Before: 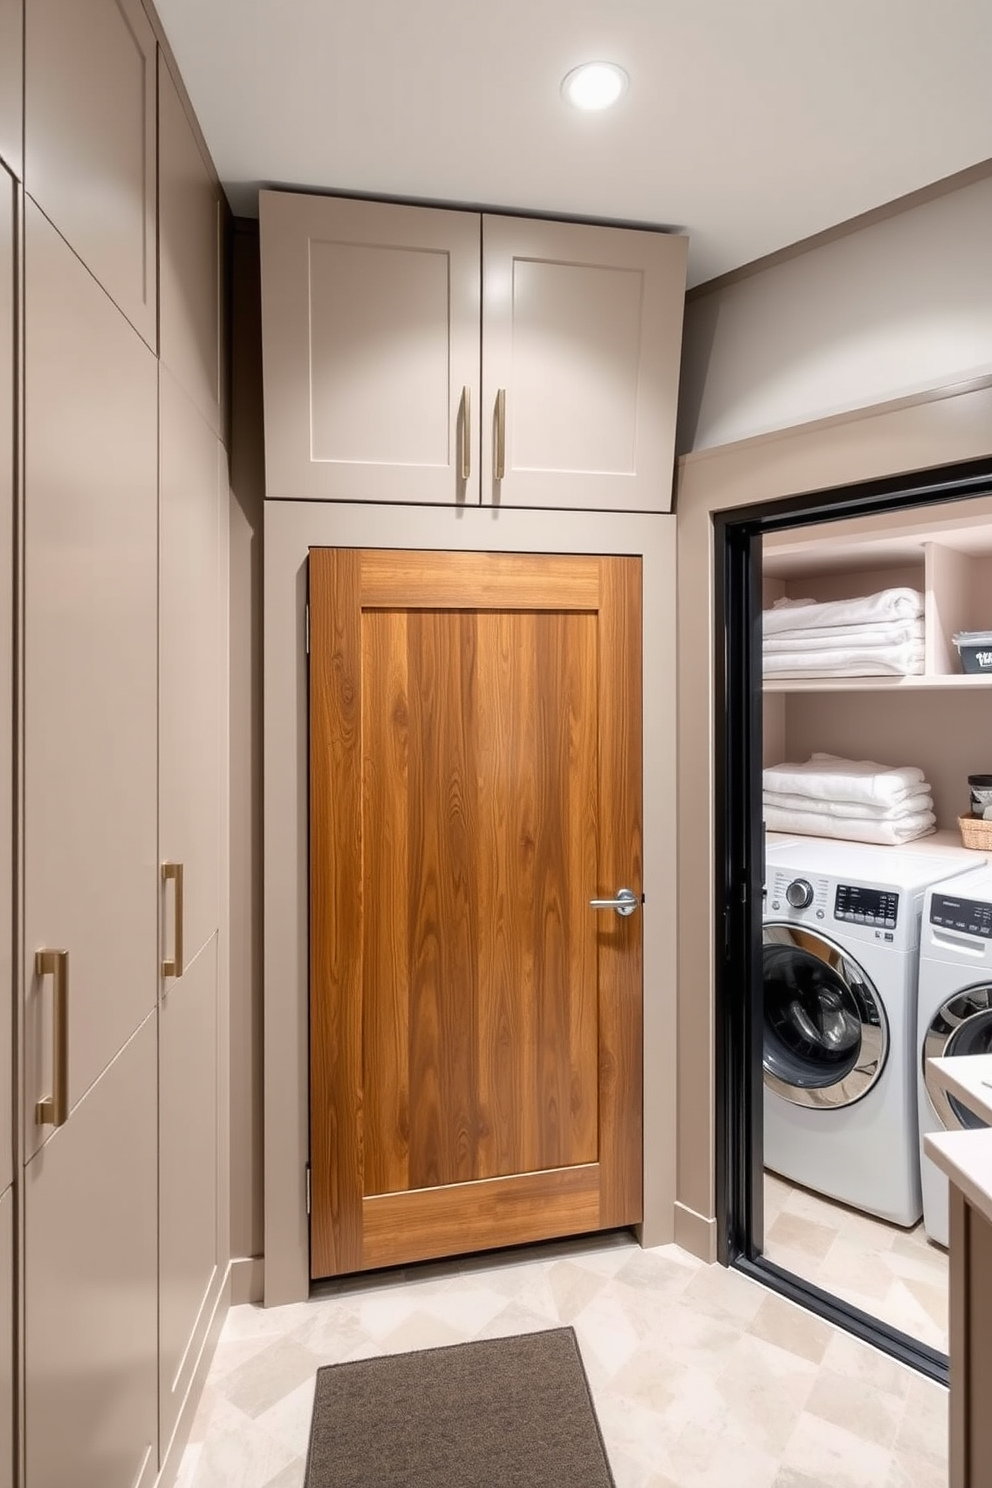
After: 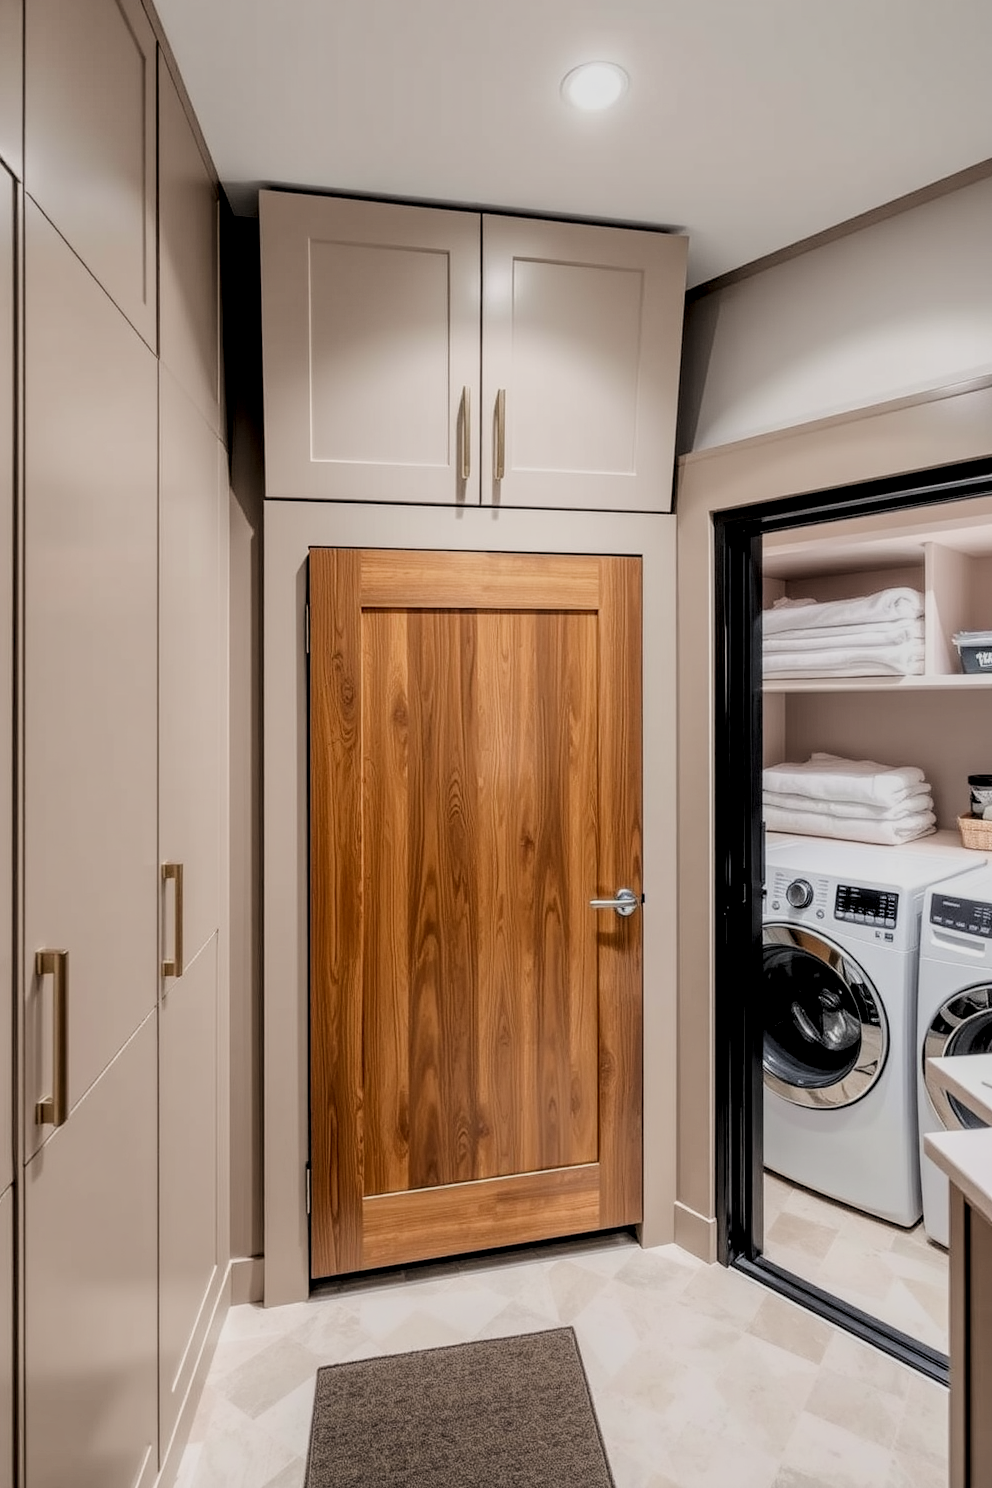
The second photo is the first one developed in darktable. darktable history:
filmic rgb: black relative exposure -6.09 EV, white relative exposure 6.96 EV, threshold 2.96 EV, hardness 2.25, add noise in highlights 0, color science v3 (2019), use custom middle-gray values true, iterations of high-quality reconstruction 0, contrast in highlights soft, enable highlight reconstruction true
local contrast: highlights 102%, shadows 102%, detail 200%, midtone range 0.2
